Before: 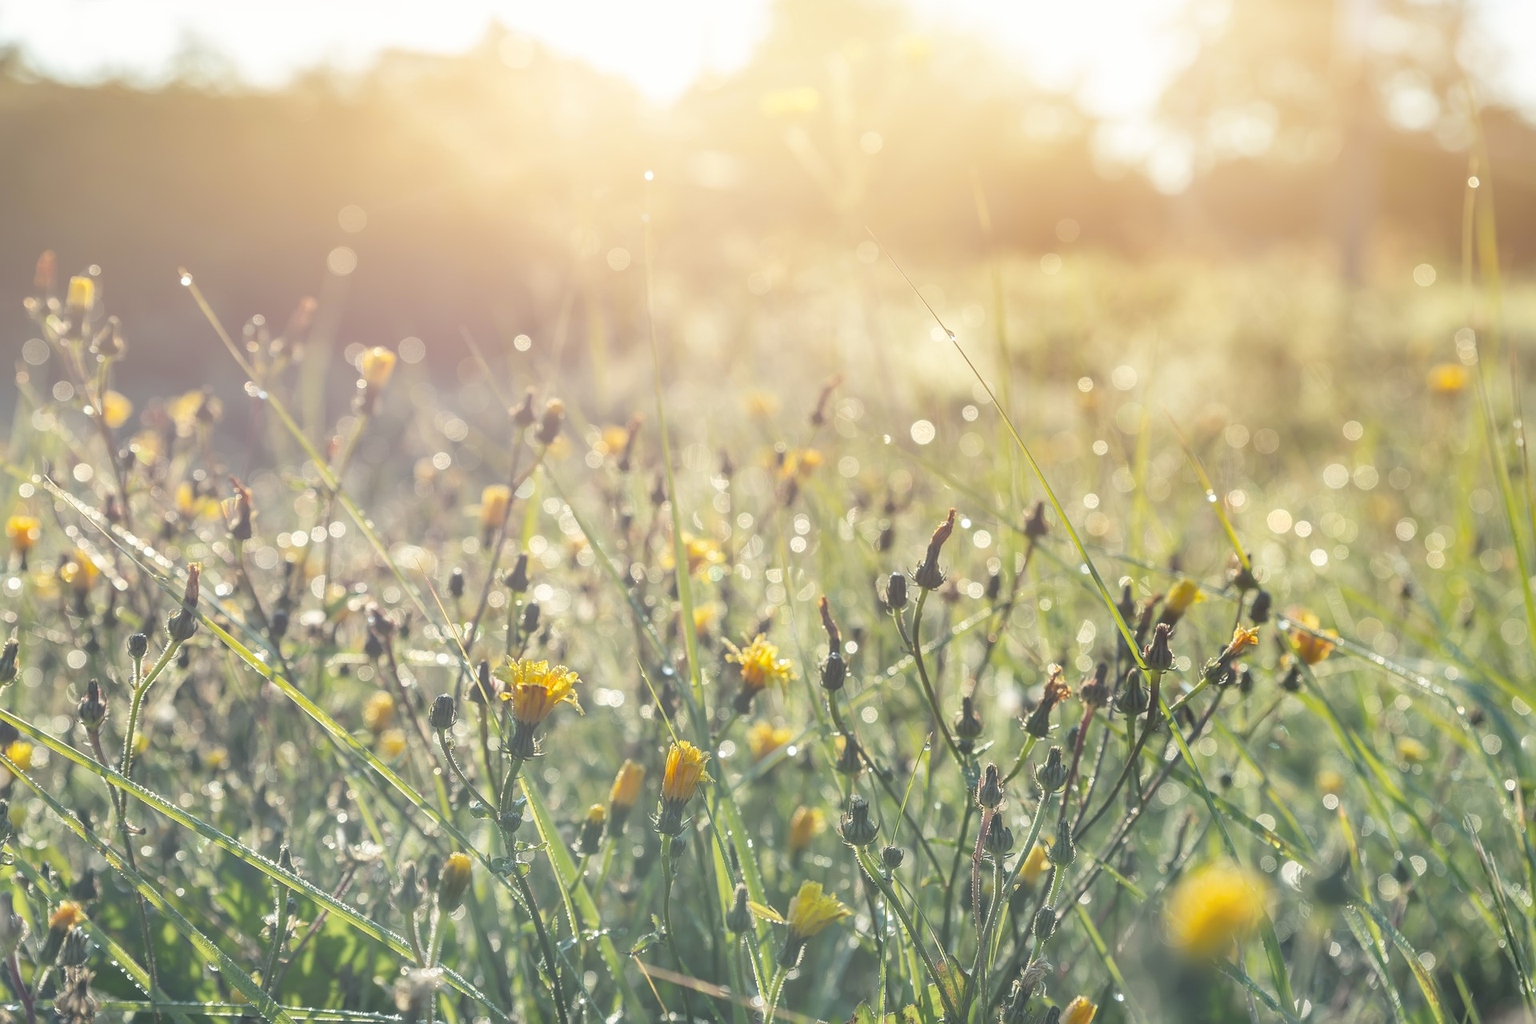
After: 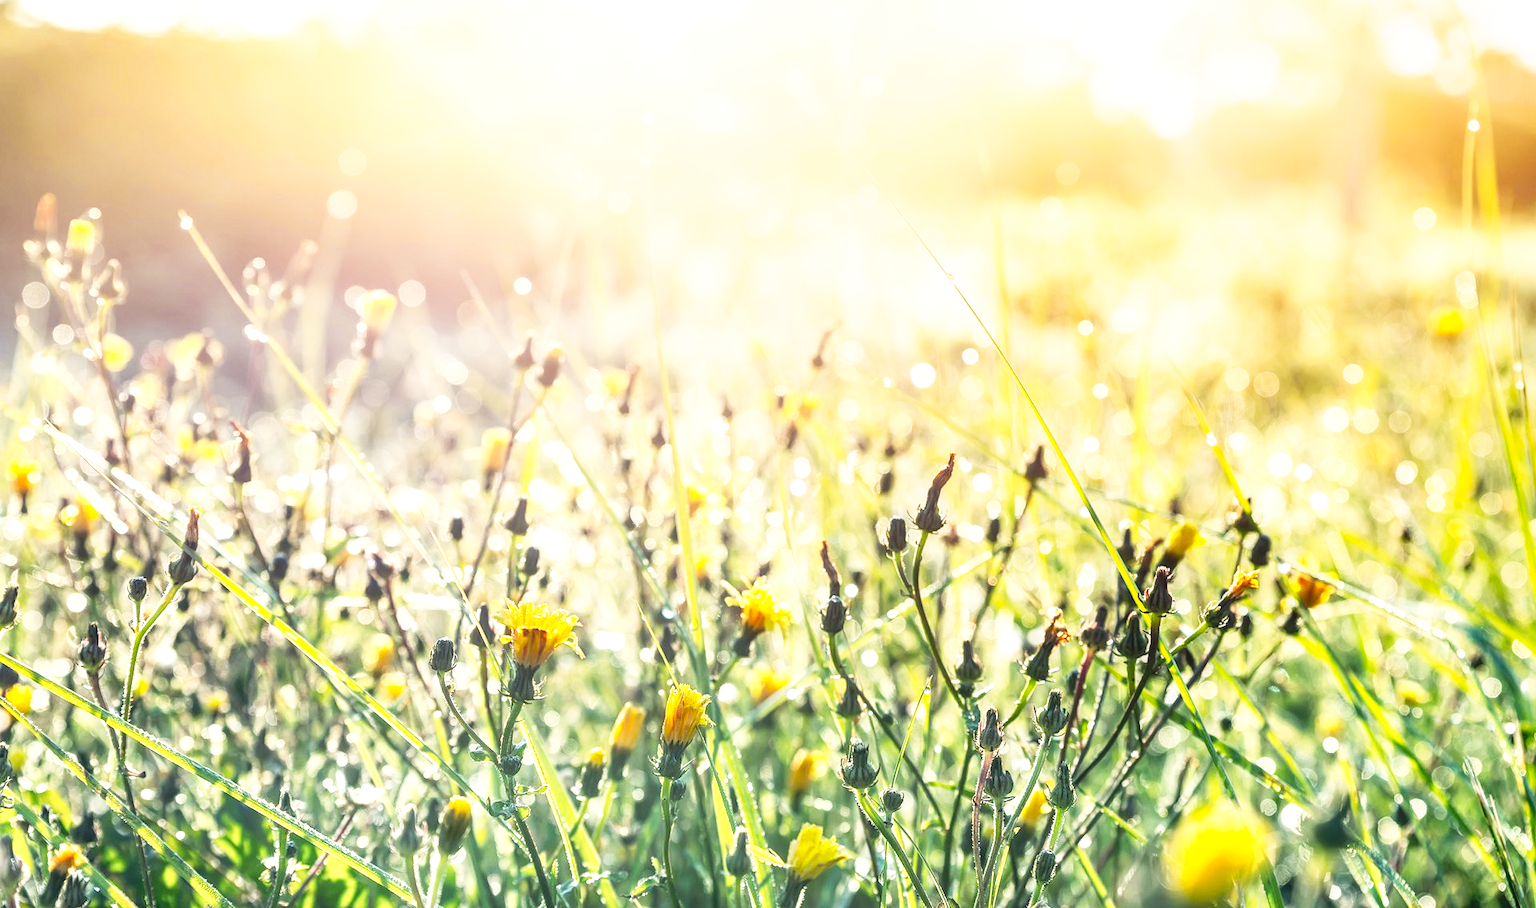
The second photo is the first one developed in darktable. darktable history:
color zones: curves: ch0 [(0.068, 0.464) (0.25, 0.5) (0.48, 0.508) (0.75, 0.536) (0.886, 0.476) (0.967, 0.456)]; ch1 [(0.066, 0.456) (0.25, 0.5) (0.616, 0.508) (0.746, 0.56) (0.934, 0.444)]
contrast brightness saturation: contrast 0.1, brightness 0.03, saturation 0.09
local contrast: on, module defaults
tone curve: curves: ch0 [(0, 0) (0.003, 0.005) (0.011, 0.008) (0.025, 0.013) (0.044, 0.017) (0.069, 0.022) (0.1, 0.029) (0.136, 0.038) (0.177, 0.053) (0.224, 0.081) (0.277, 0.128) (0.335, 0.214) (0.399, 0.343) (0.468, 0.478) (0.543, 0.641) (0.623, 0.798) (0.709, 0.911) (0.801, 0.971) (0.898, 0.99) (1, 1)], preserve colors none
crop and rotate: top 5.609%, bottom 5.609%
